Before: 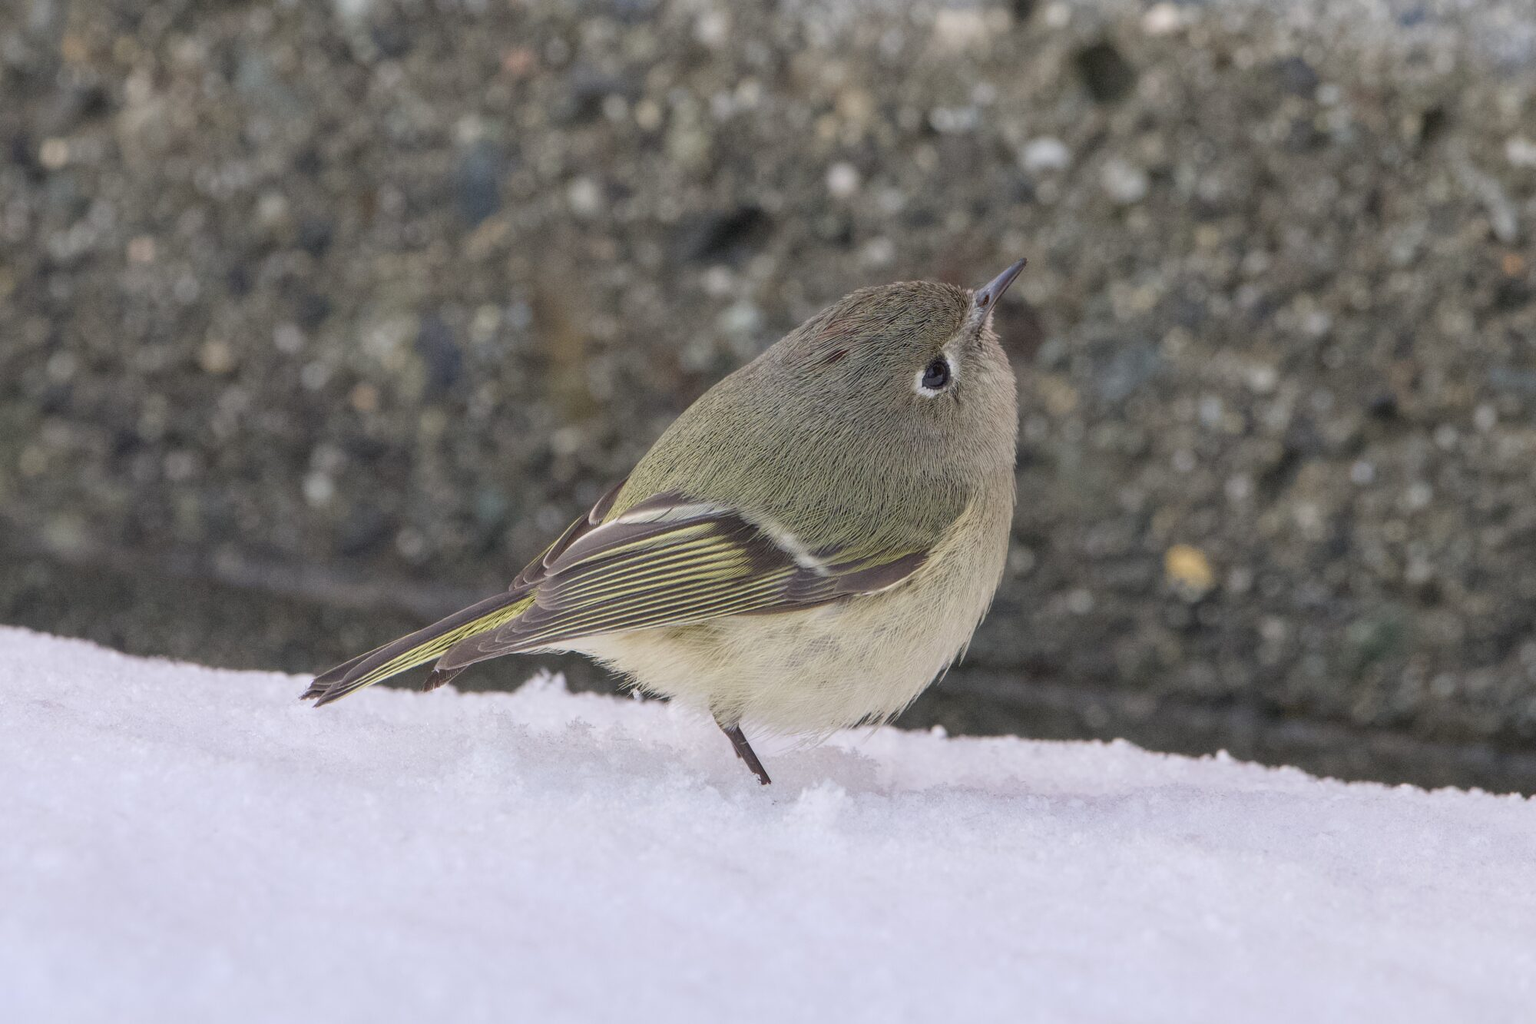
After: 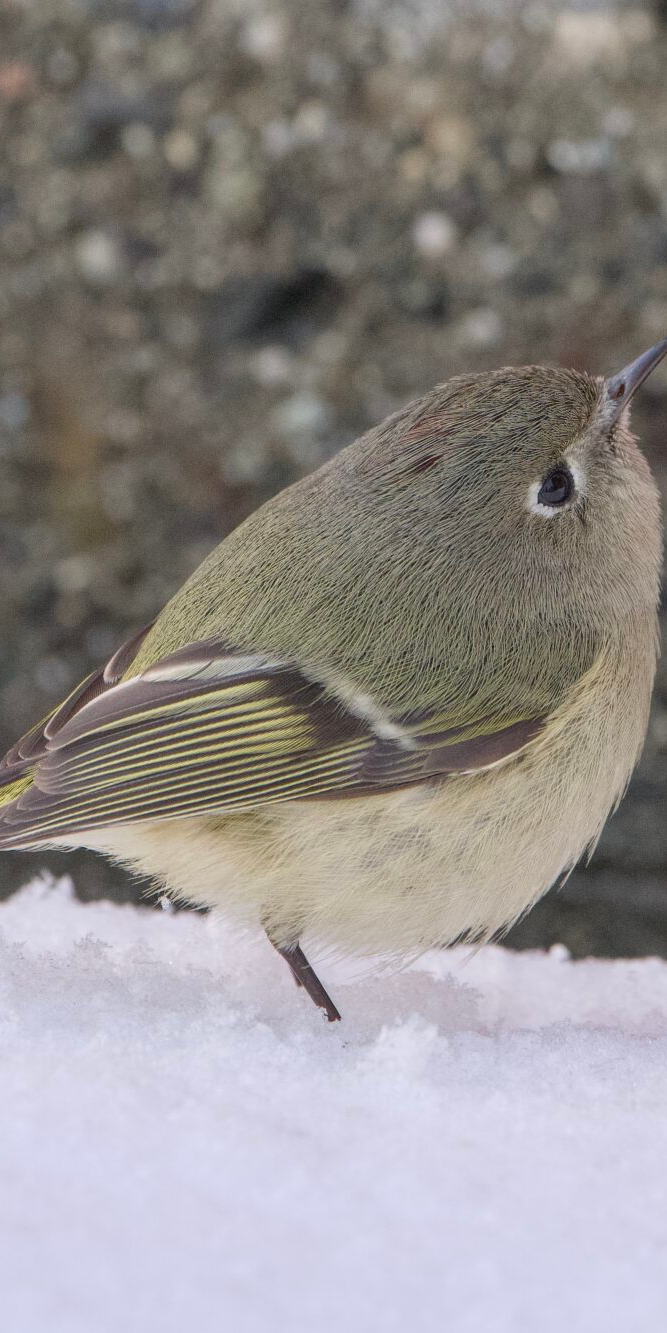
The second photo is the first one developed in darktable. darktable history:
crop: left 33.195%, right 33.409%
